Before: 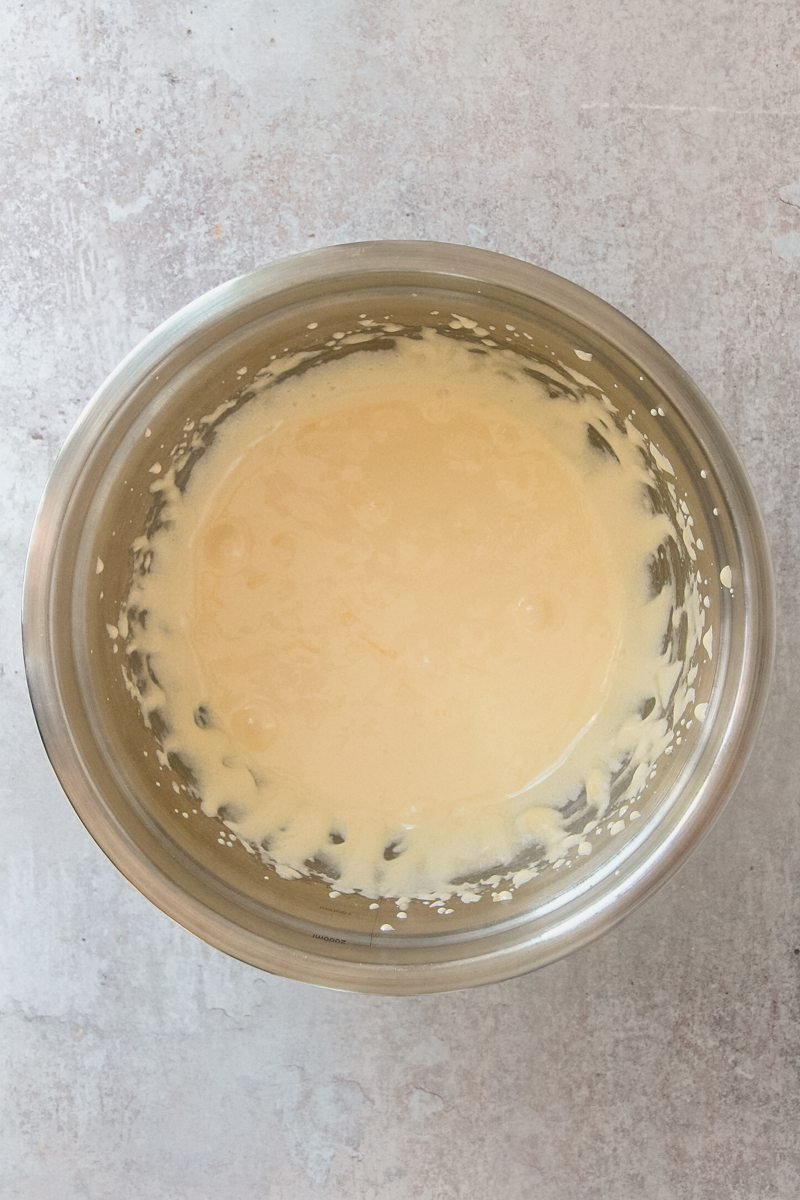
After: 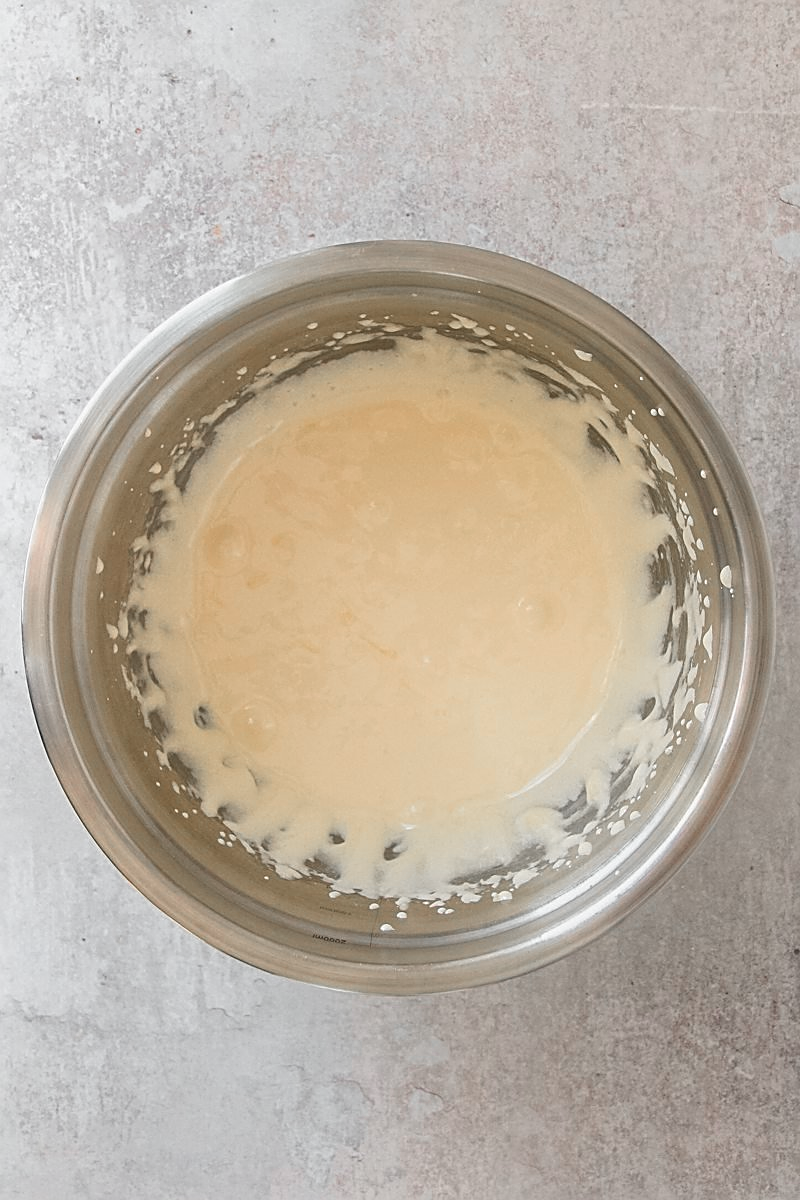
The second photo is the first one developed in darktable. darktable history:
sharpen: on, module defaults
color zones: curves: ch1 [(0, 0.638) (0.193, 0.442) (0.286, 0.15) (0.429, 0.14) (0.571, 0.142) (0.714, 0.154) (0.857, 0.175) (1, 0.638)]
